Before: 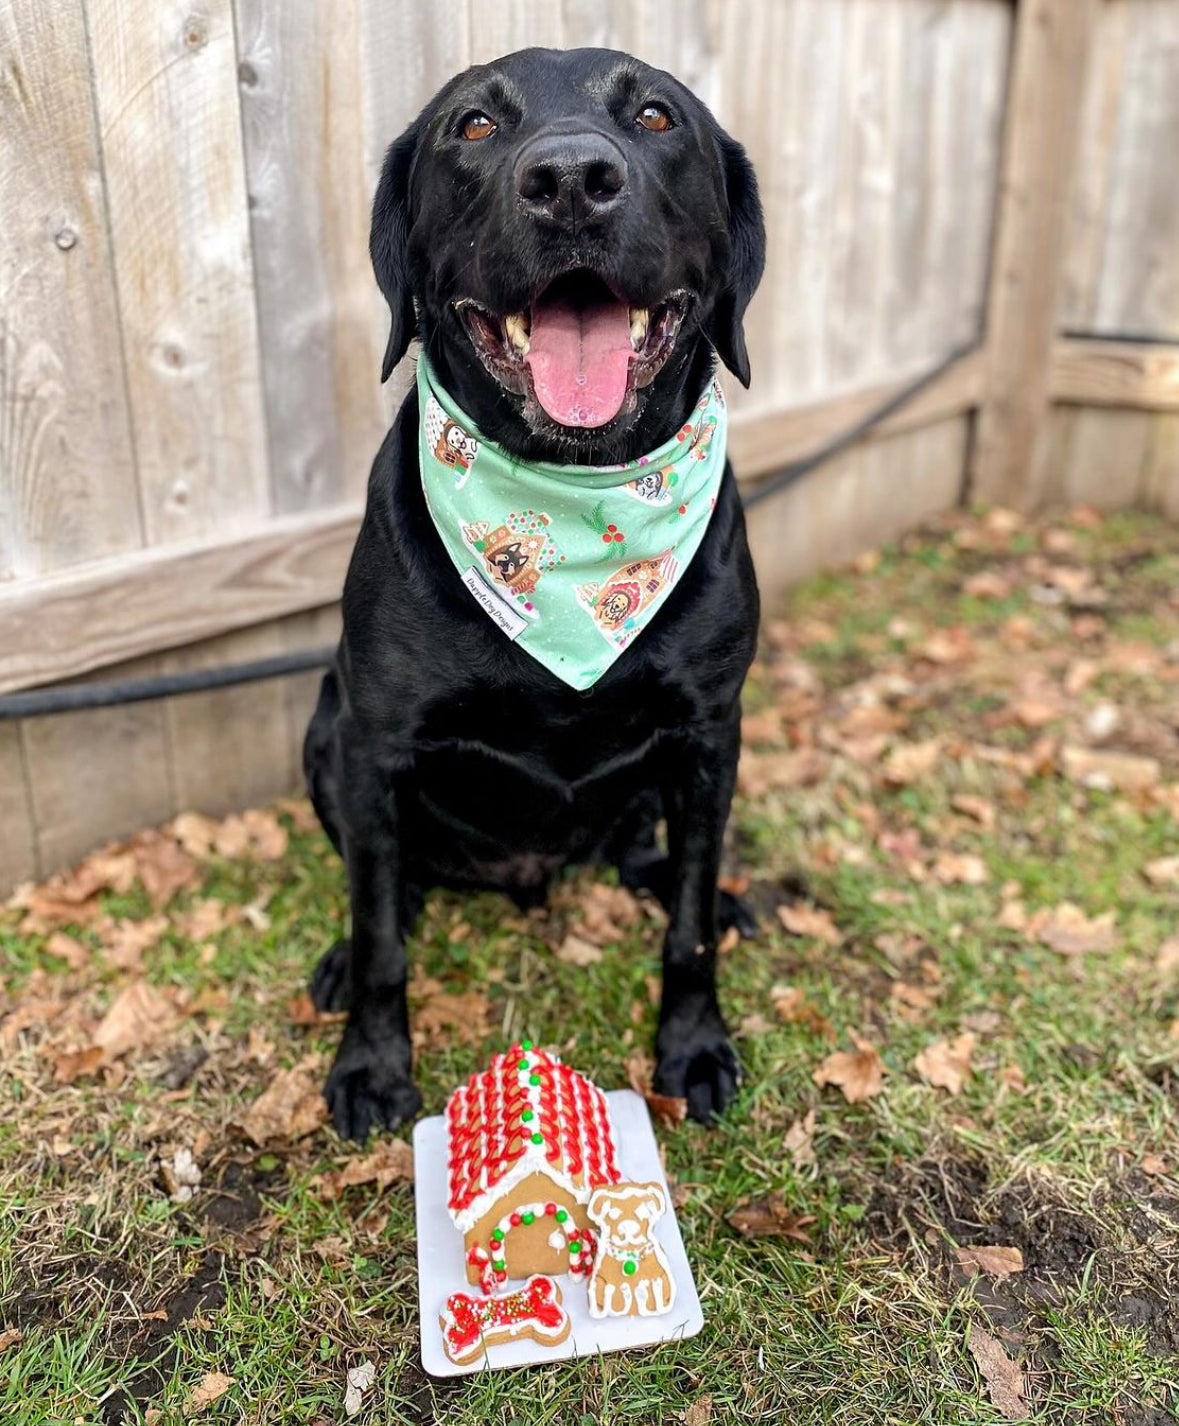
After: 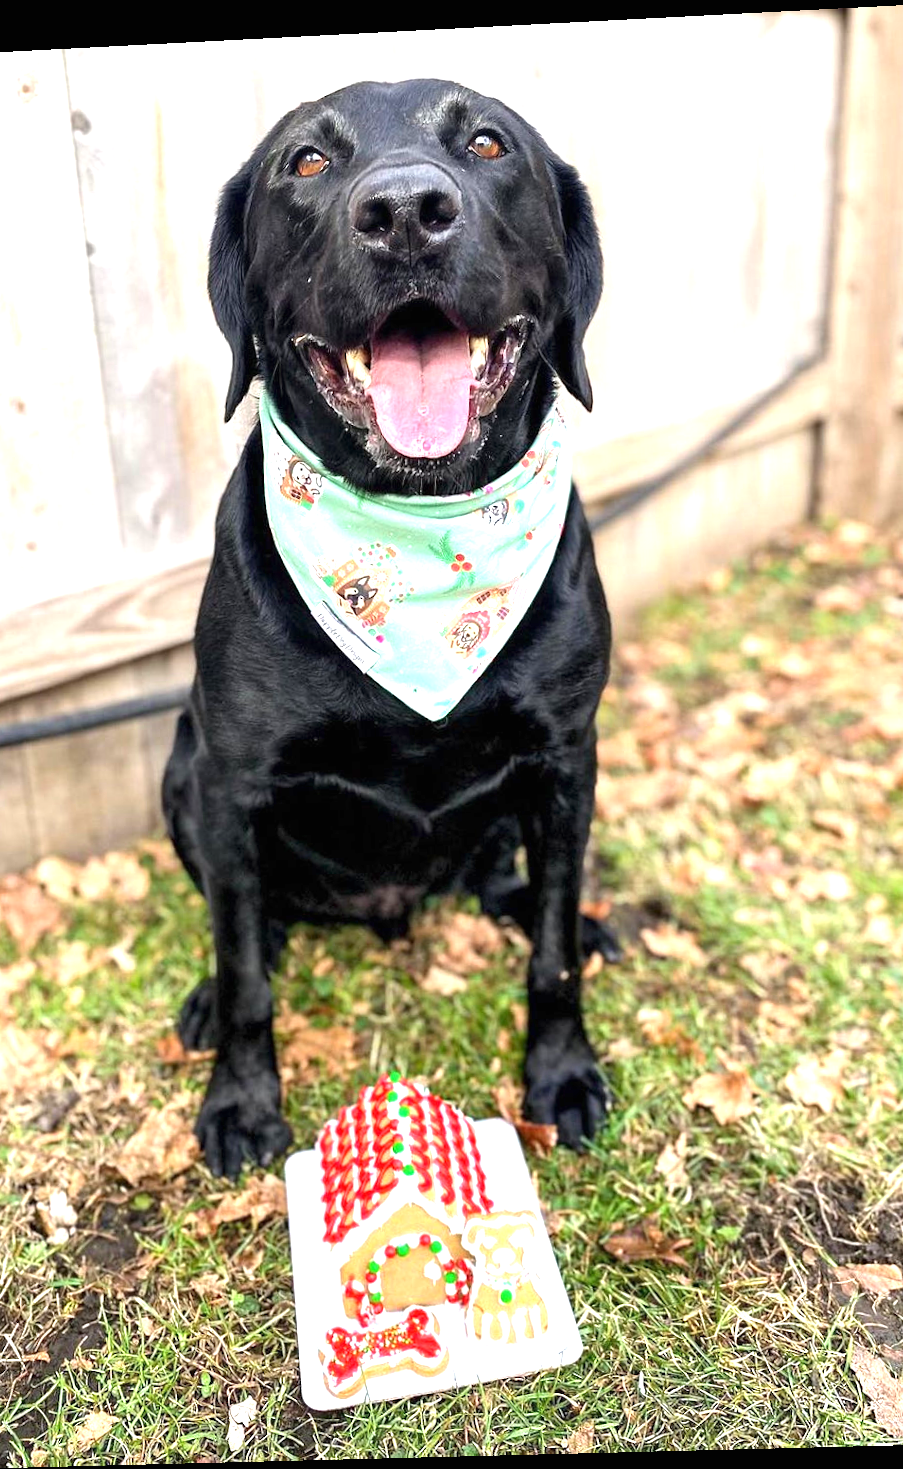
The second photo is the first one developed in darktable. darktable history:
crop: left 13.443%, right 13.31%
rotate and perspective: rotation -2.22°, lens shift (horizontal) -0.022, automatic cropping off
exposure: black level correction 0, exposure 1.1 EV, compensate exposure bias true, compensate highlight preservation false
